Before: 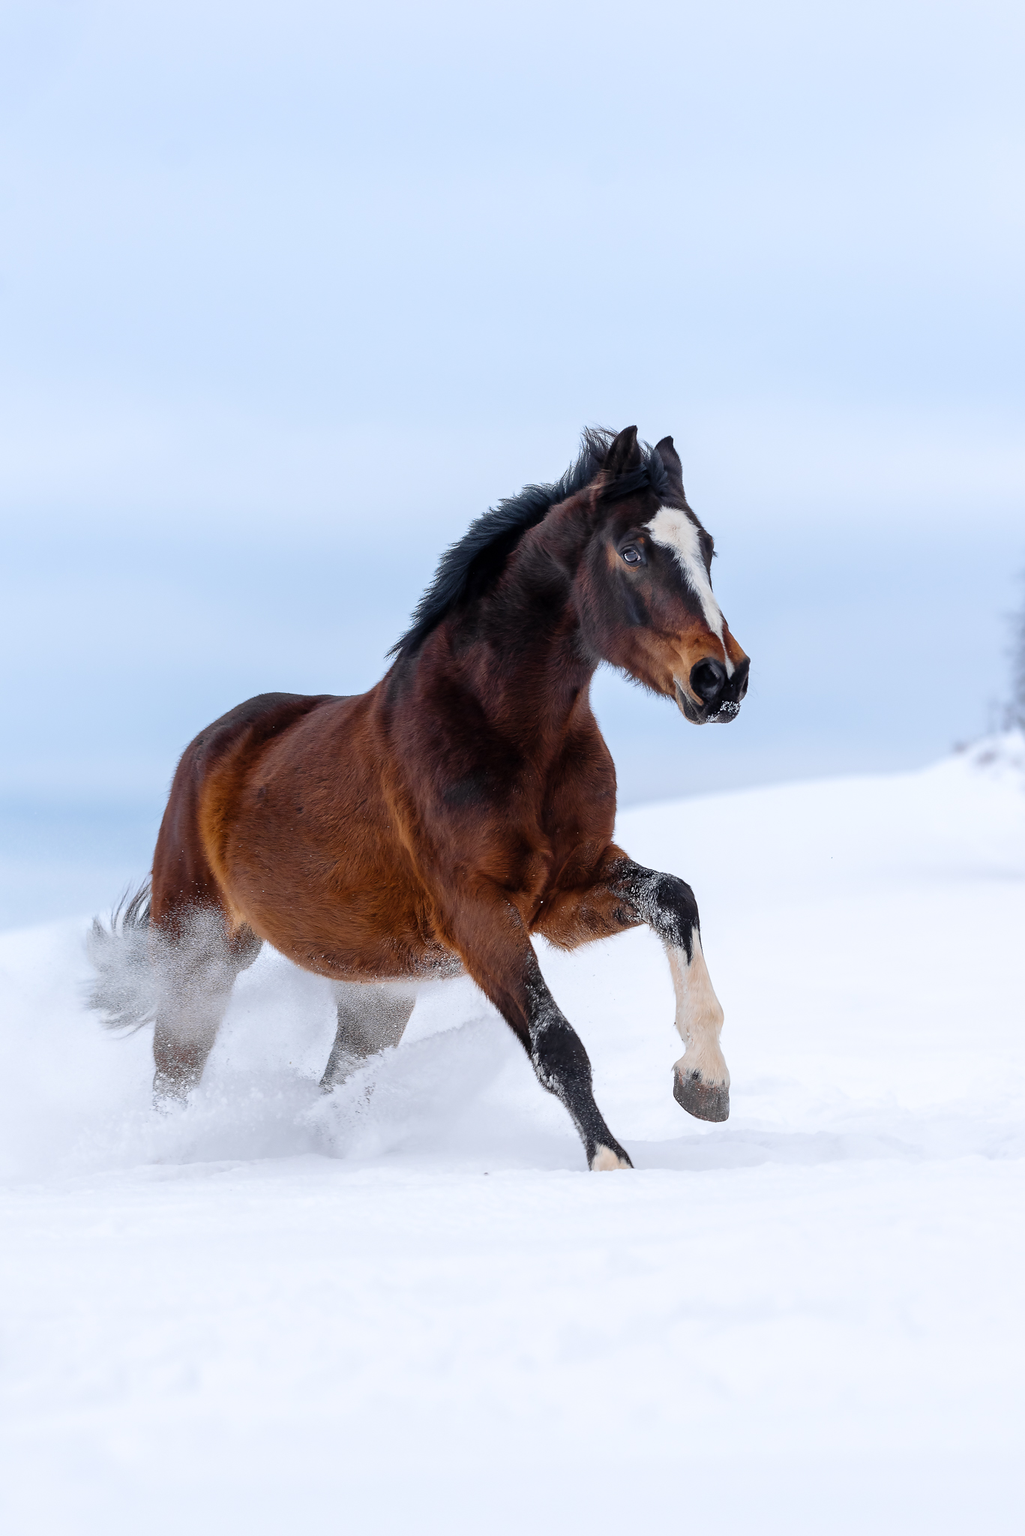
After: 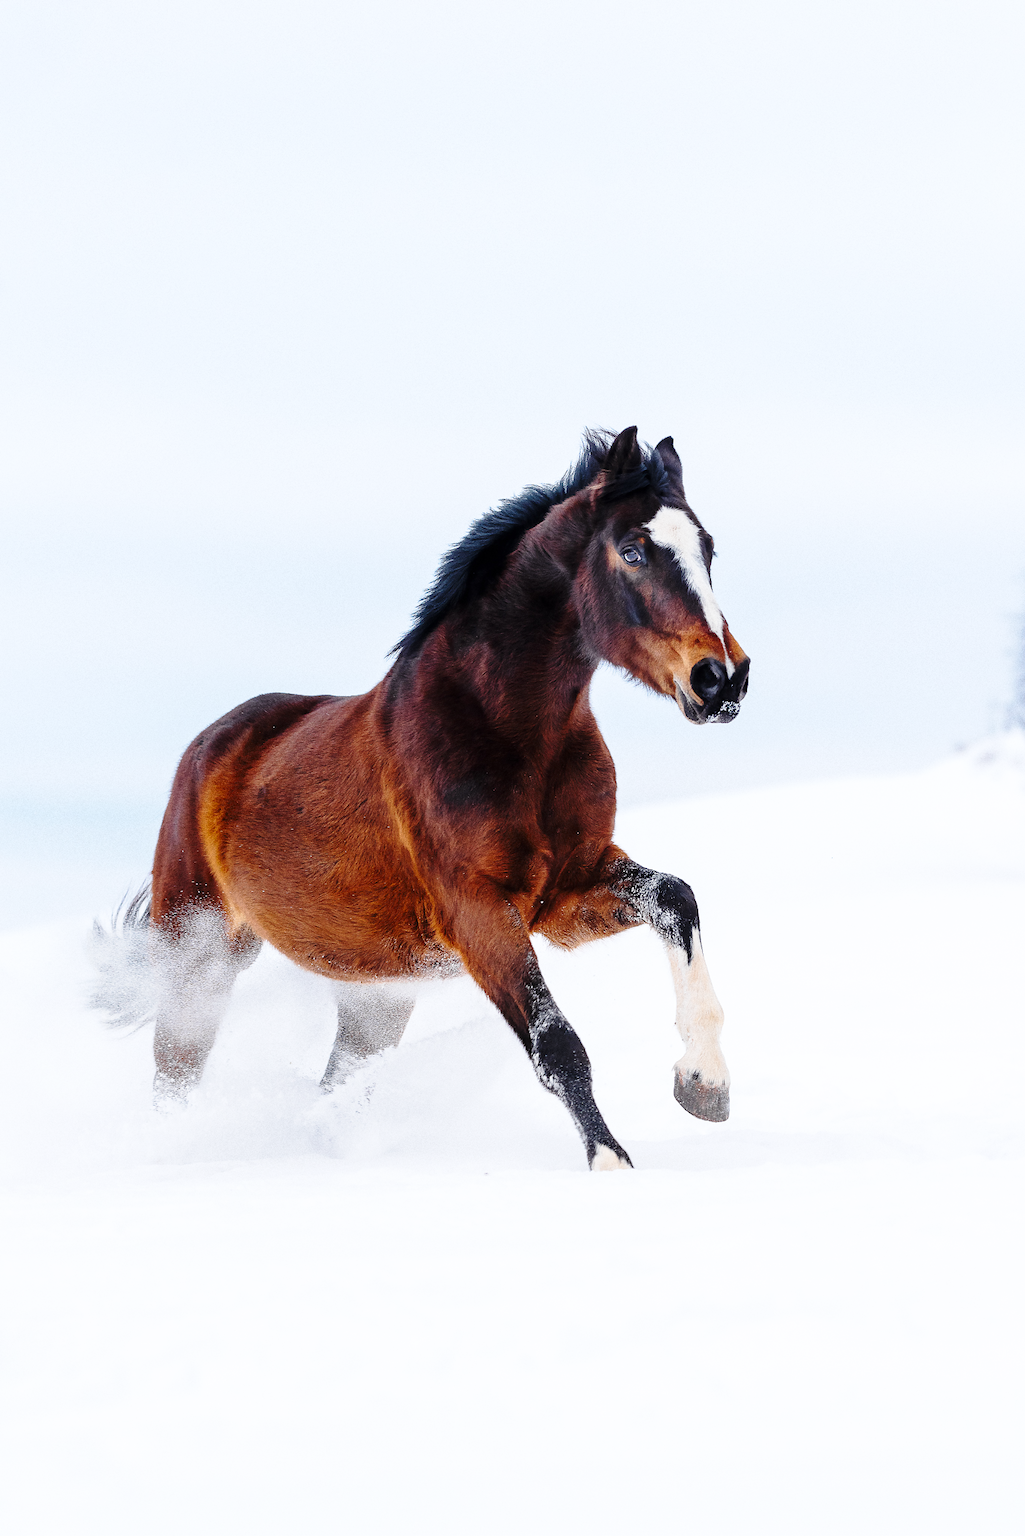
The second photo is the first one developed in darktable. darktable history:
grain: coarseness 0.09 ISO, strength 40%
base curve: curves: ch0 [(0, 0) (0.028, 0.03) (0.121, 0.232) (0.46, 0.748) (0.859, 0.968) (1, 1)], preserve colors none
